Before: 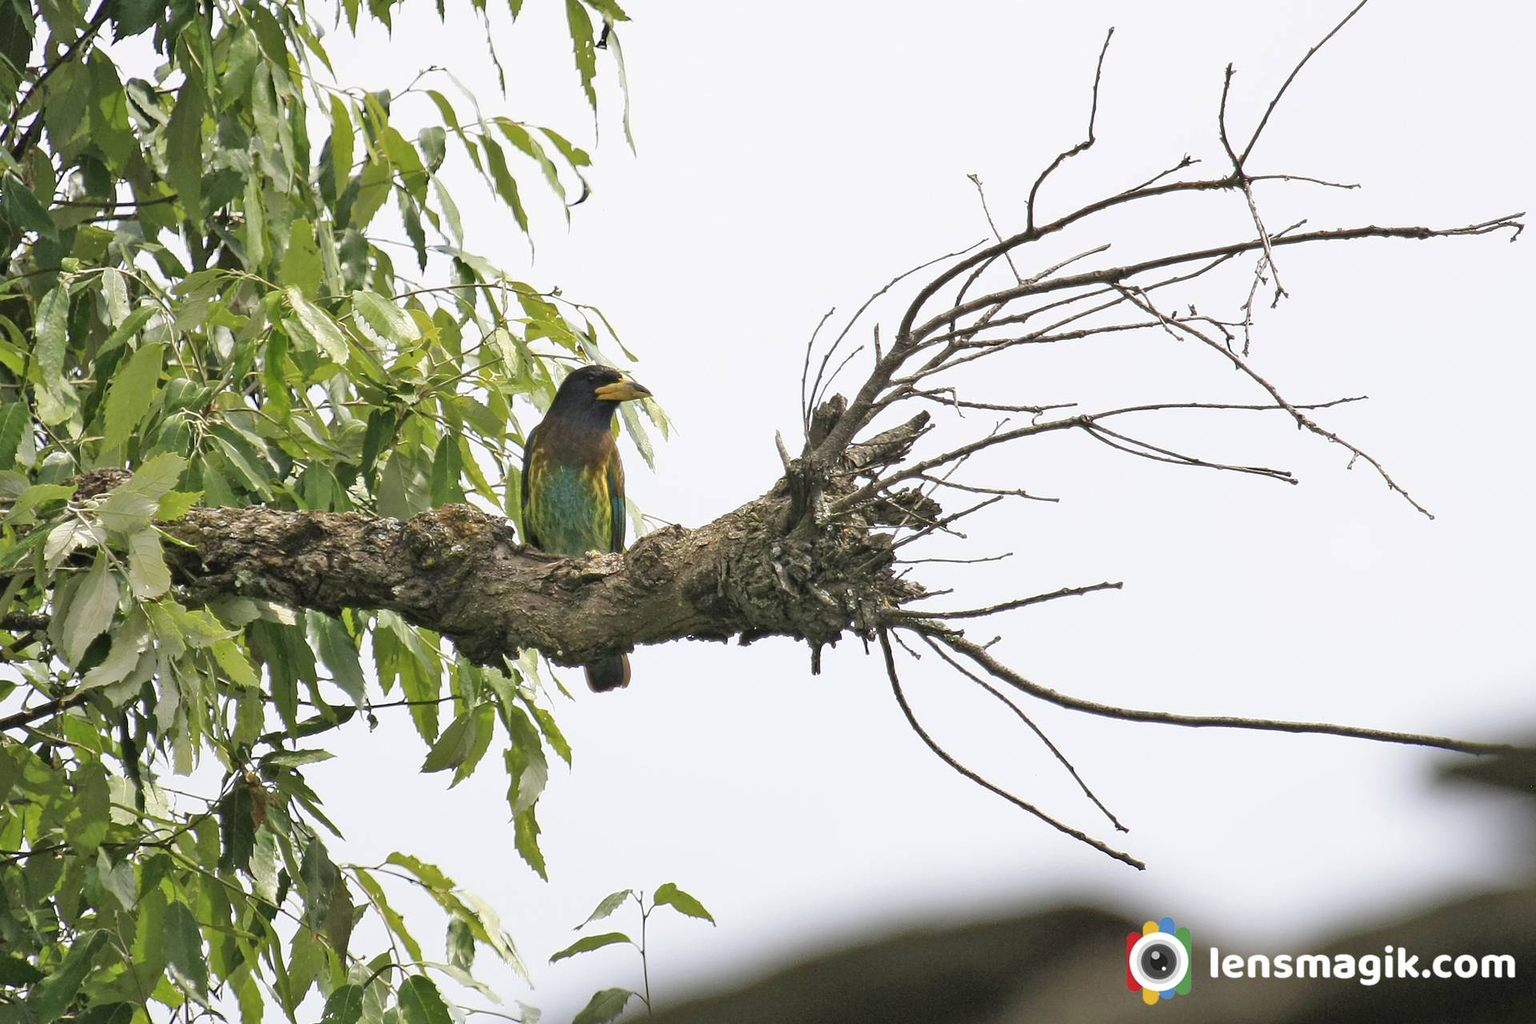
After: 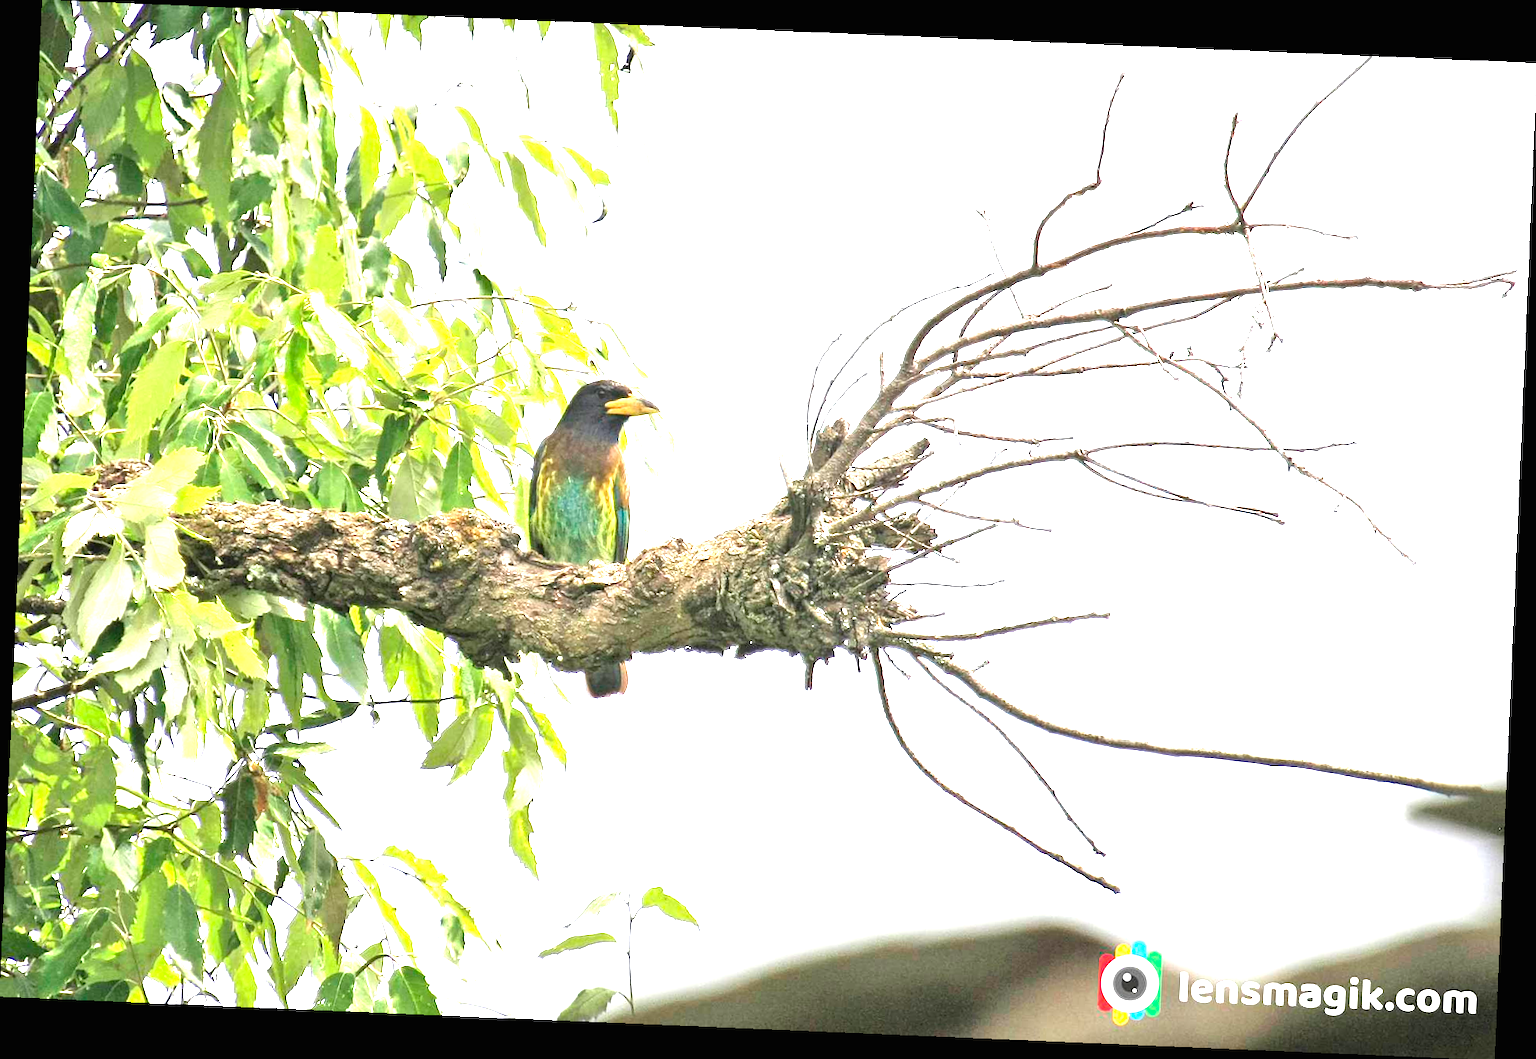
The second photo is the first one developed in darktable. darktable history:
exposure: black level correction 0, exposure 1.997 EV, compensate exposure bias true, compensate highlight preservation false
crop and rotate: angle -2.44°
